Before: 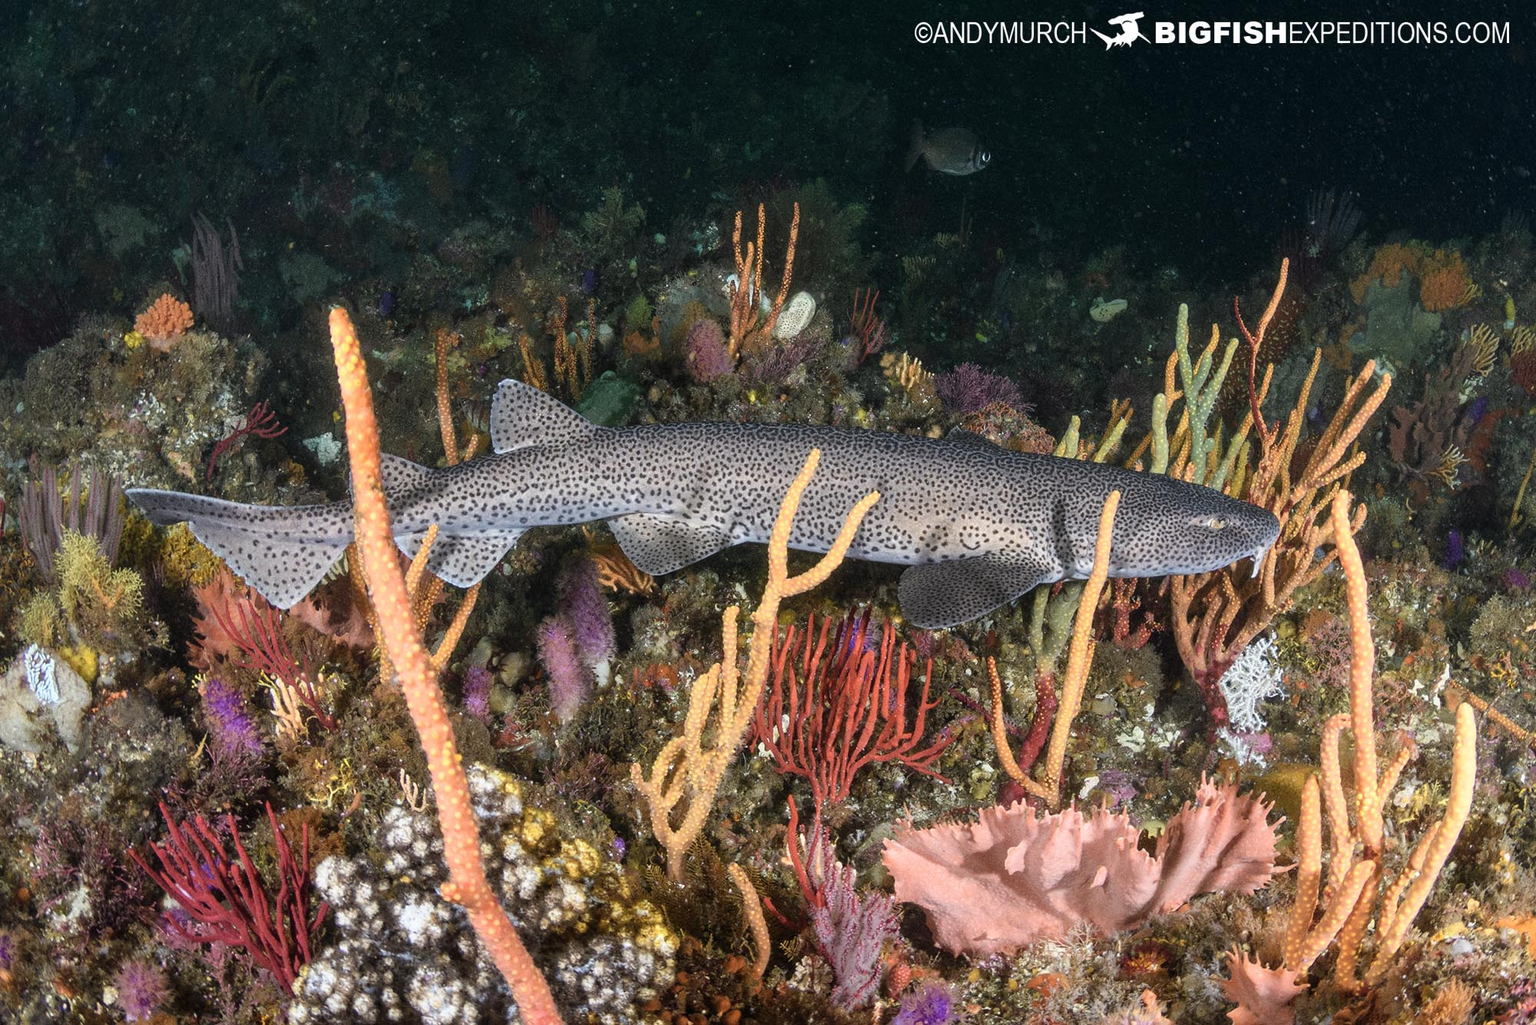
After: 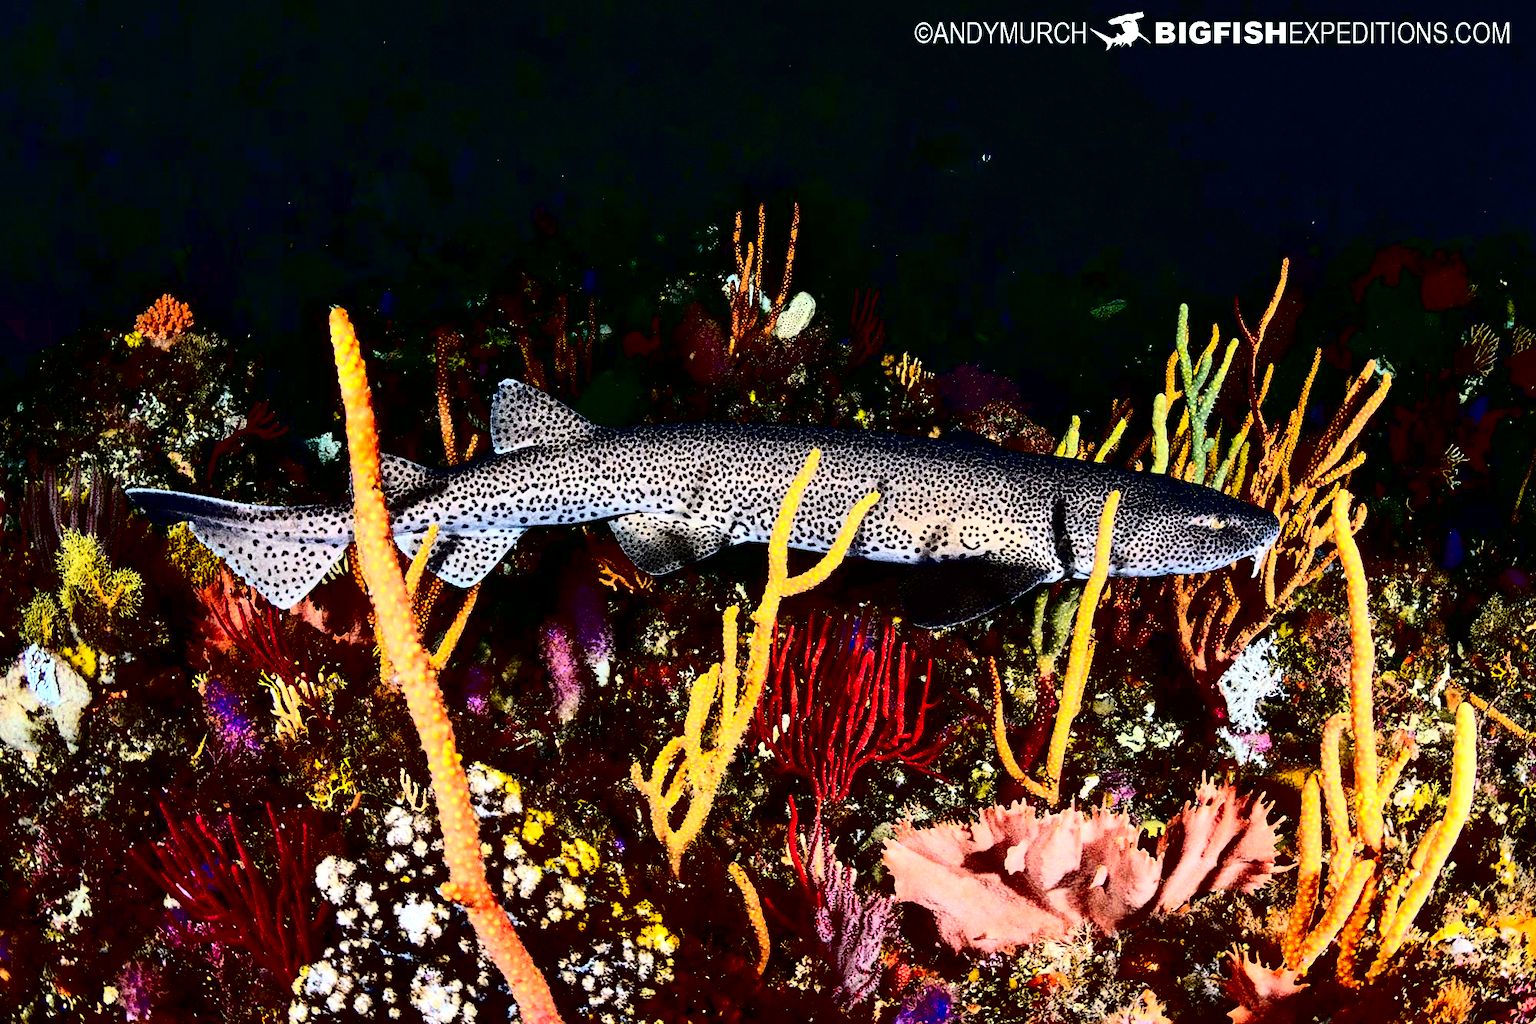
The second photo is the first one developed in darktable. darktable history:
exposure: black level correction 0.005, exposure 0.286 EV, compensate highlight preservation false
contrast brightness saturation: contrast 0.77, brightness -1, saturation 1
